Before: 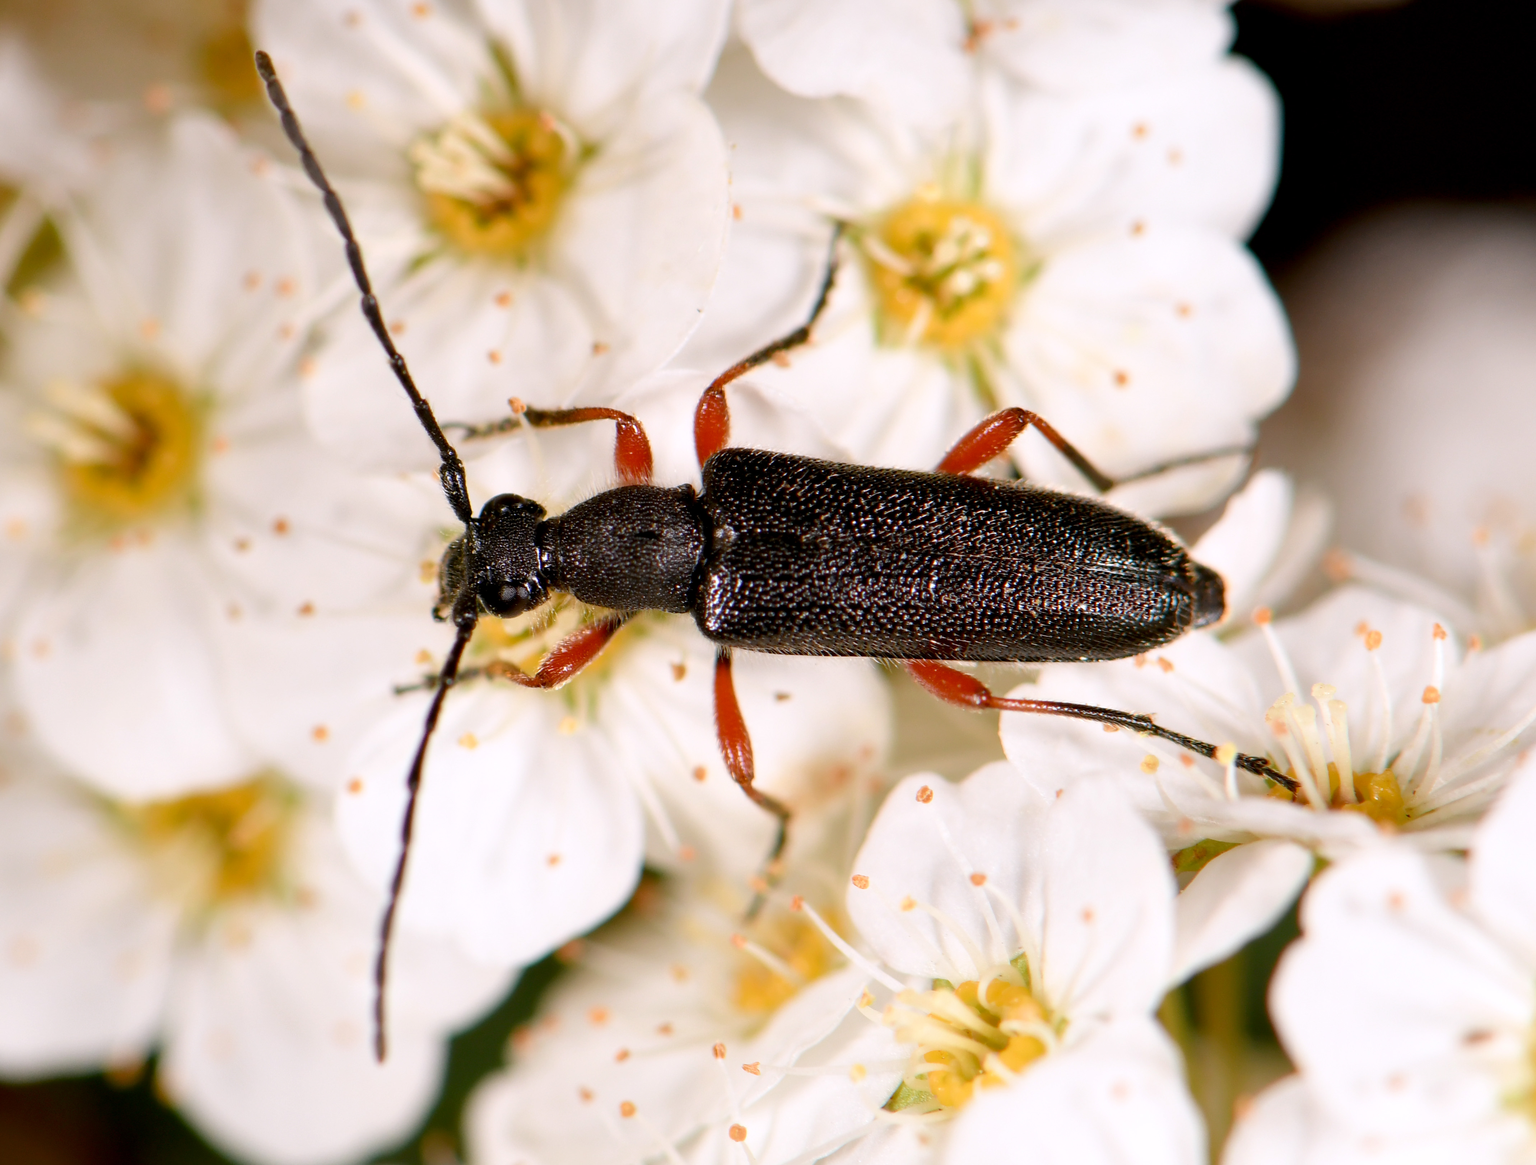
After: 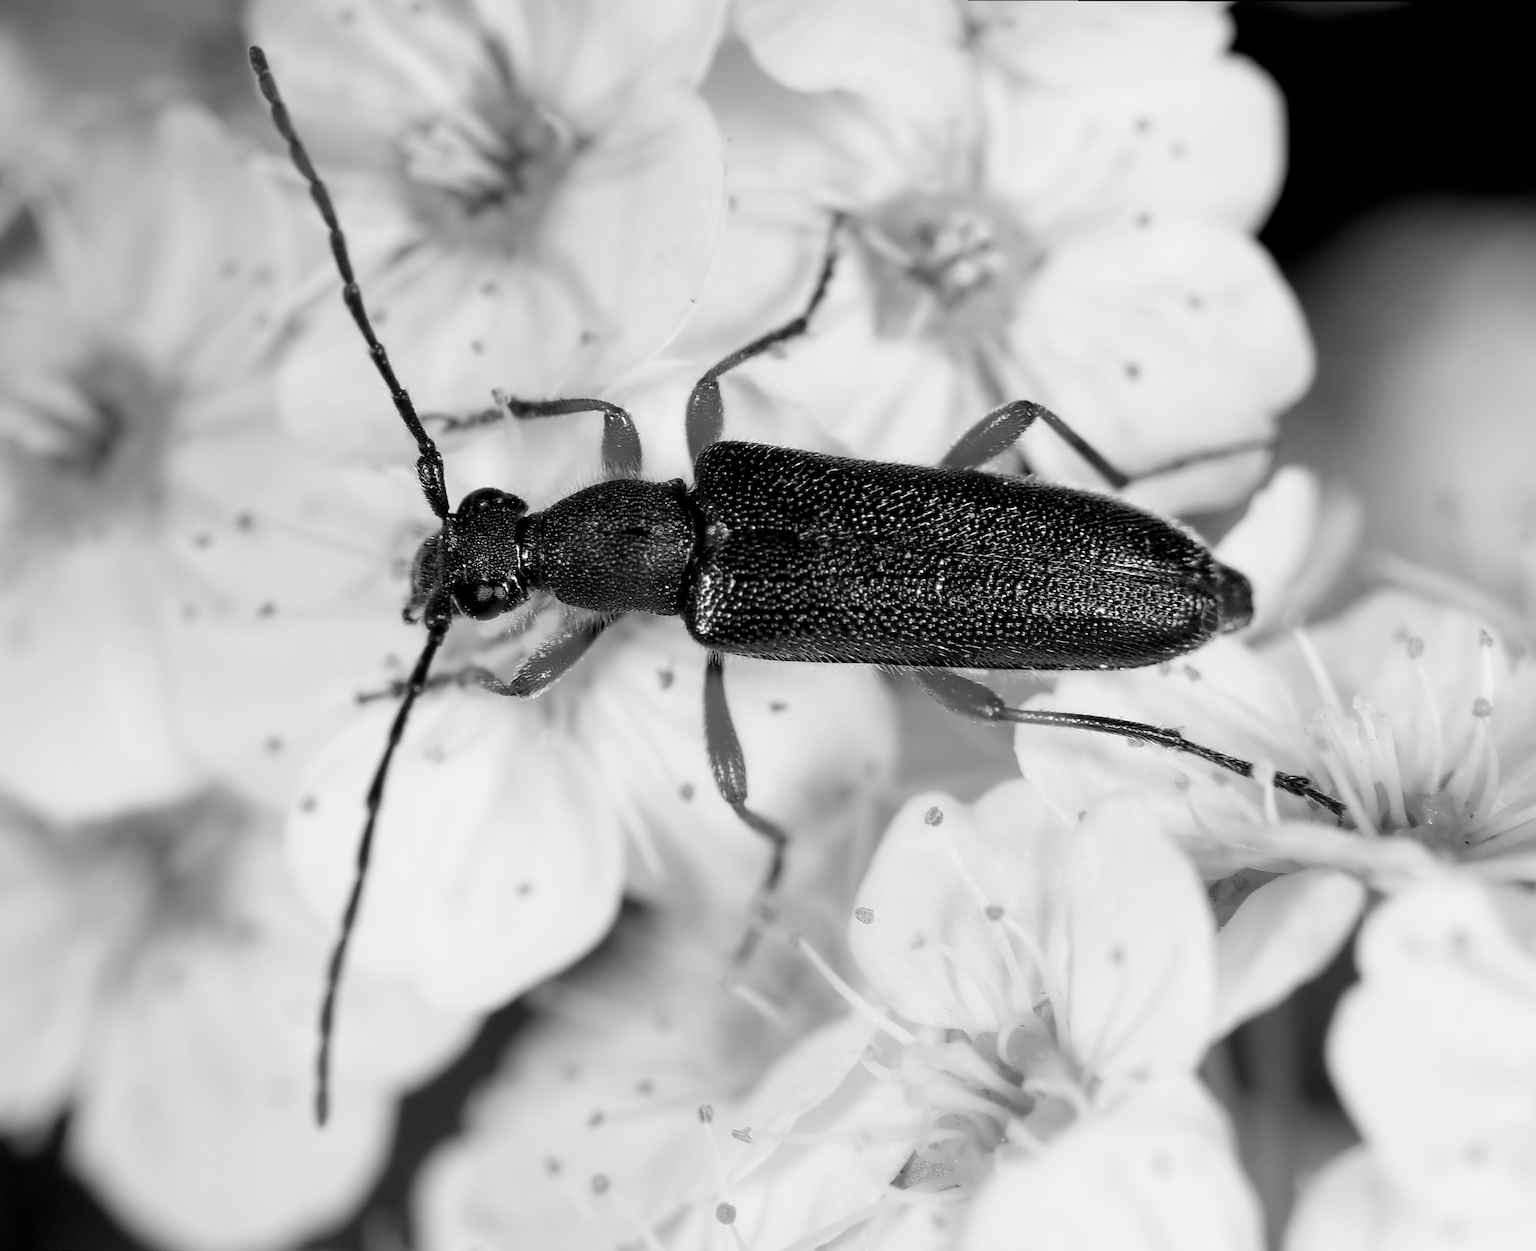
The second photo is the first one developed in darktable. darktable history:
sharpen: on, module defaults
rotate and perspective: rotation 0.215°, lens shift (vertical) -0.139, crop left 0.069, crop right 0.939, crop top 0.002, crop bottom 0.996
monochrome: a 14.95, b -89.96
